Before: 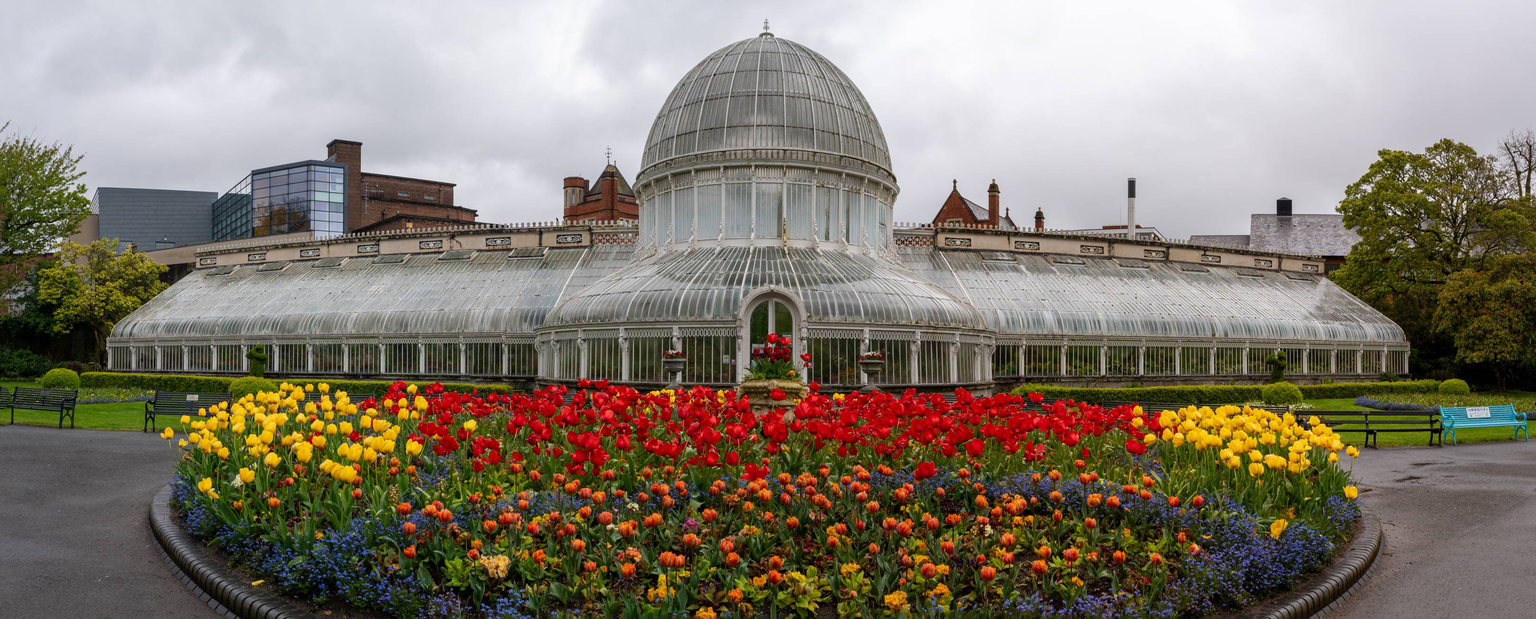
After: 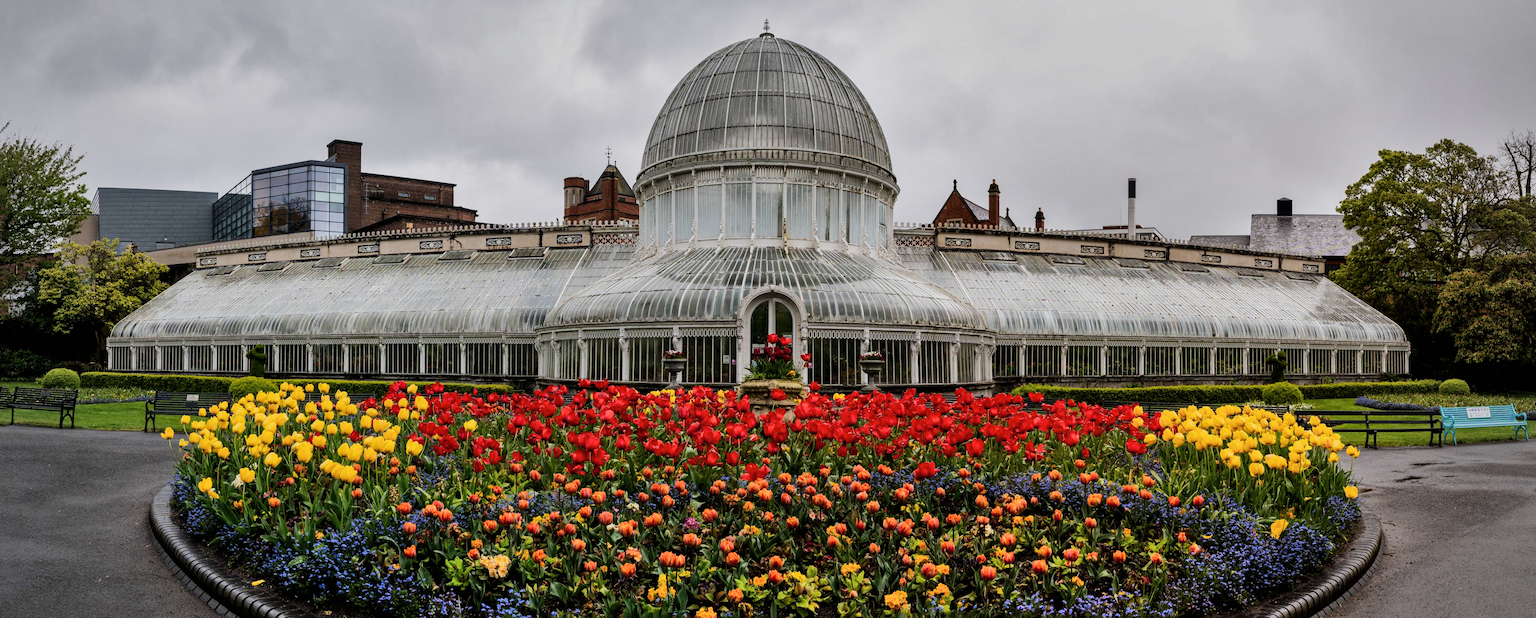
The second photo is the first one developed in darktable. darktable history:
filmic rgb: black relative exposure -7.65 EV, white relative exposure 3.99 EV, hardness 4.02, contrast 1.097, highlights saturation mix -28.58%
shadows and highlights: radius 106.88, shadows 45.78, highlights -66.99, low approximation 0.01, soften with gaussian
vignetting: fall-off radius 60.97%, unbound false
tone equalizer: -8 EV -0.439 EV, -7 EV -0.363 EV, -6 EV -0.297 EV, -5 EV -0.261 EV, -3 EV 0.214 EV, -2 EV 0.347 EV, -1 EV 0.409 EV, +0 EV 0.397 EV, edges refinement/feathering 500, mask exposure compensation -1.57 EV, preserve details no
